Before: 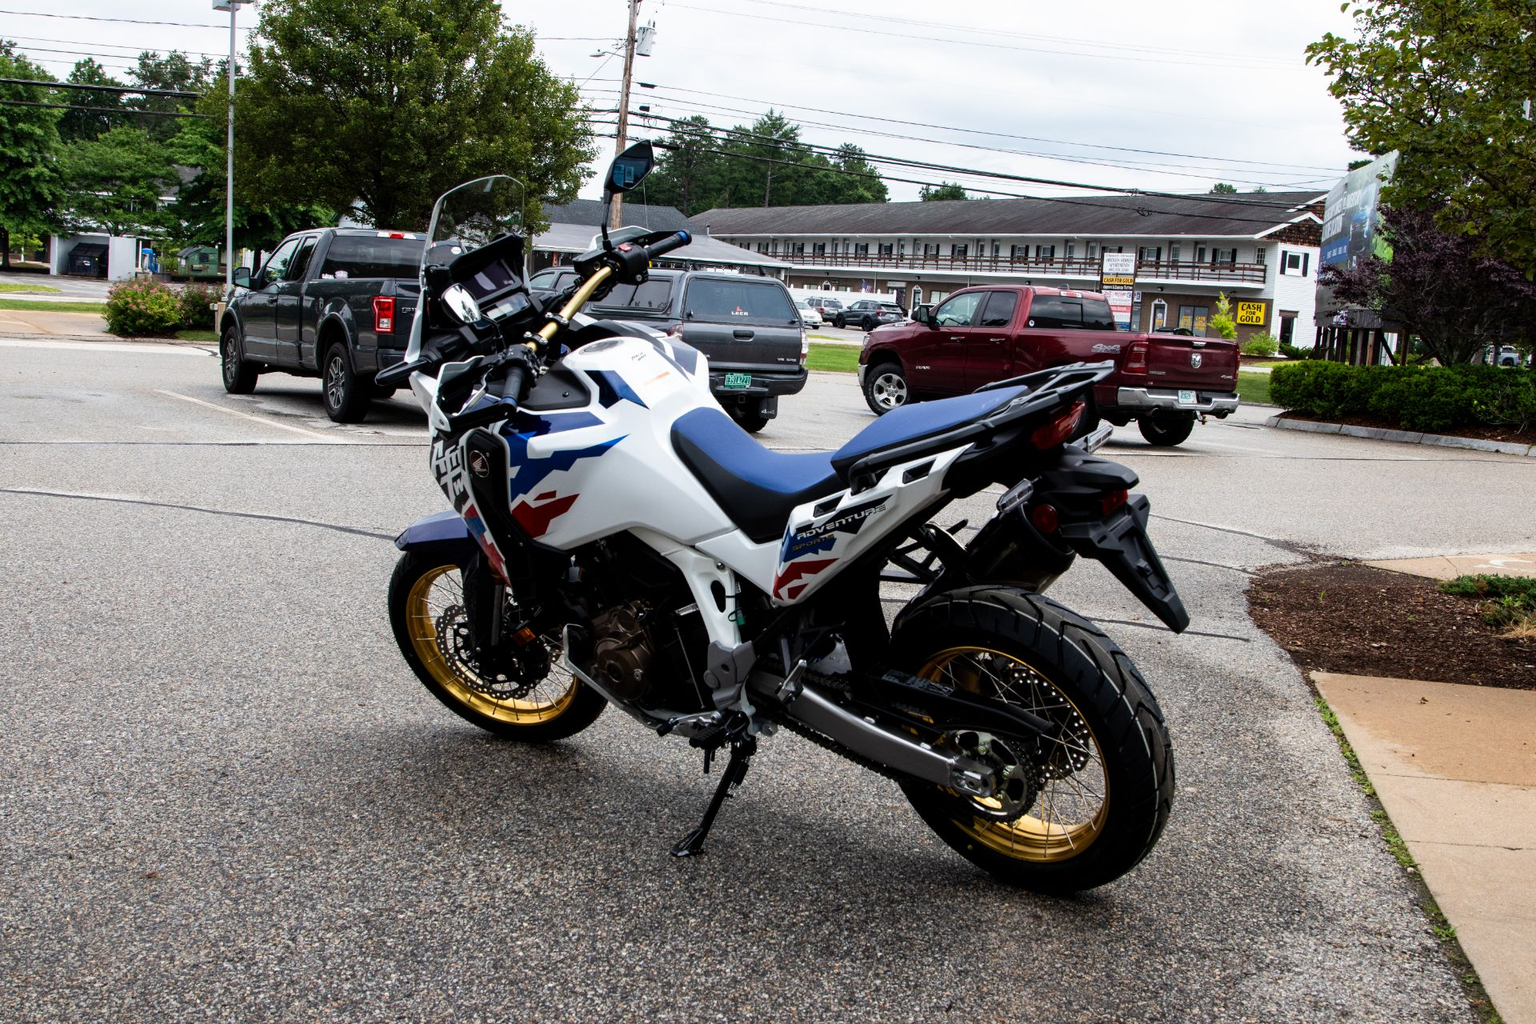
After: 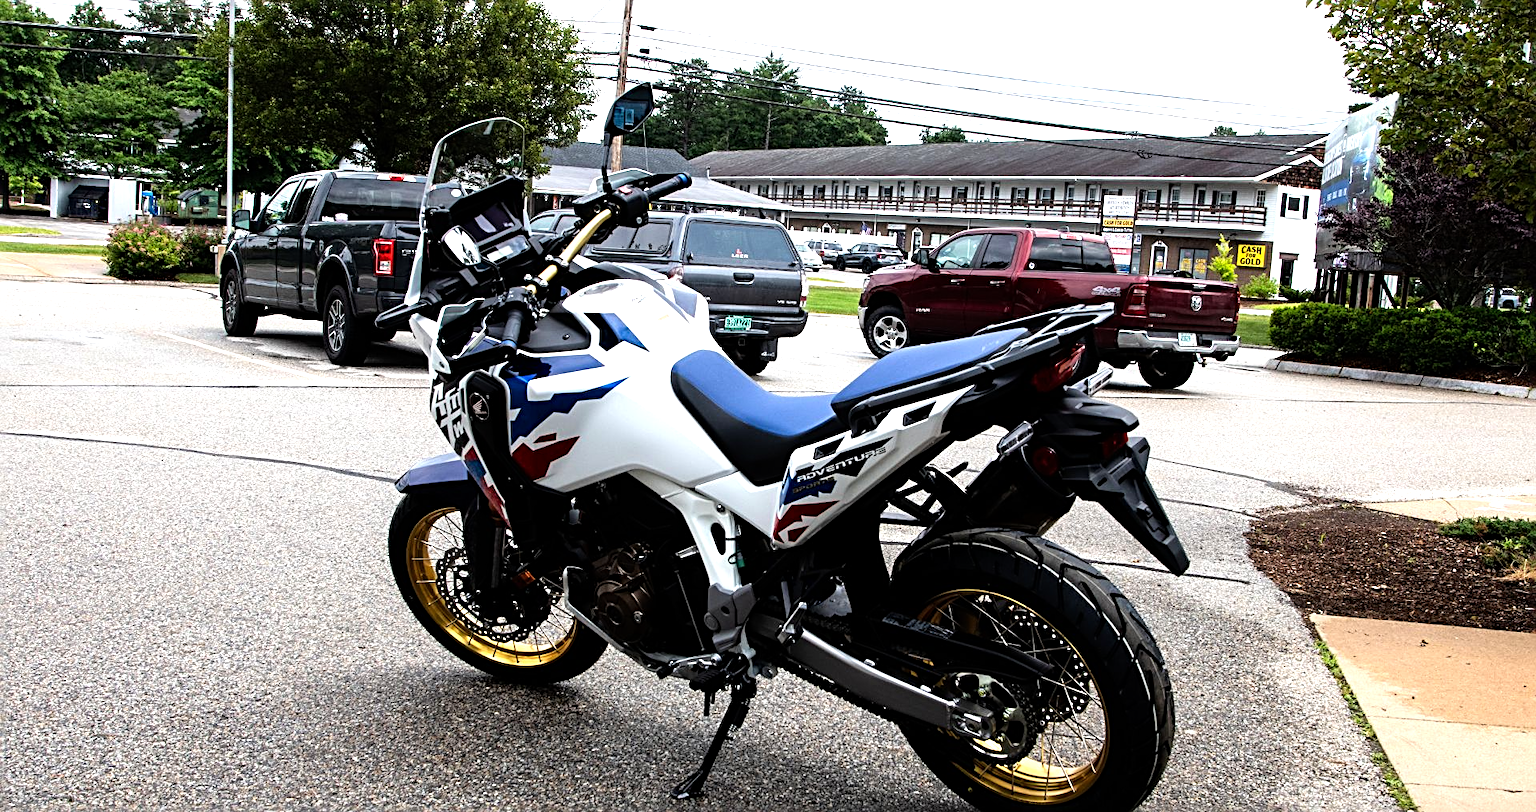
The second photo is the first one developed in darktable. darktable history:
crop and rotate: top 5.657%, bottom 14.98%
sharpen: radius 3.097
color correction: highlights b* 0.044, saturation 1.06
tone equalizer: -8 EV -0.774 EV, -7 EV -0.698 EV, -6 EV -0.593 EV, -5 EV -0.373 EV, -3 EV 0.405 EV, -2 EV 0.6 EV, -1 EV 0.675 EV, +0 EV 0.754 EV
